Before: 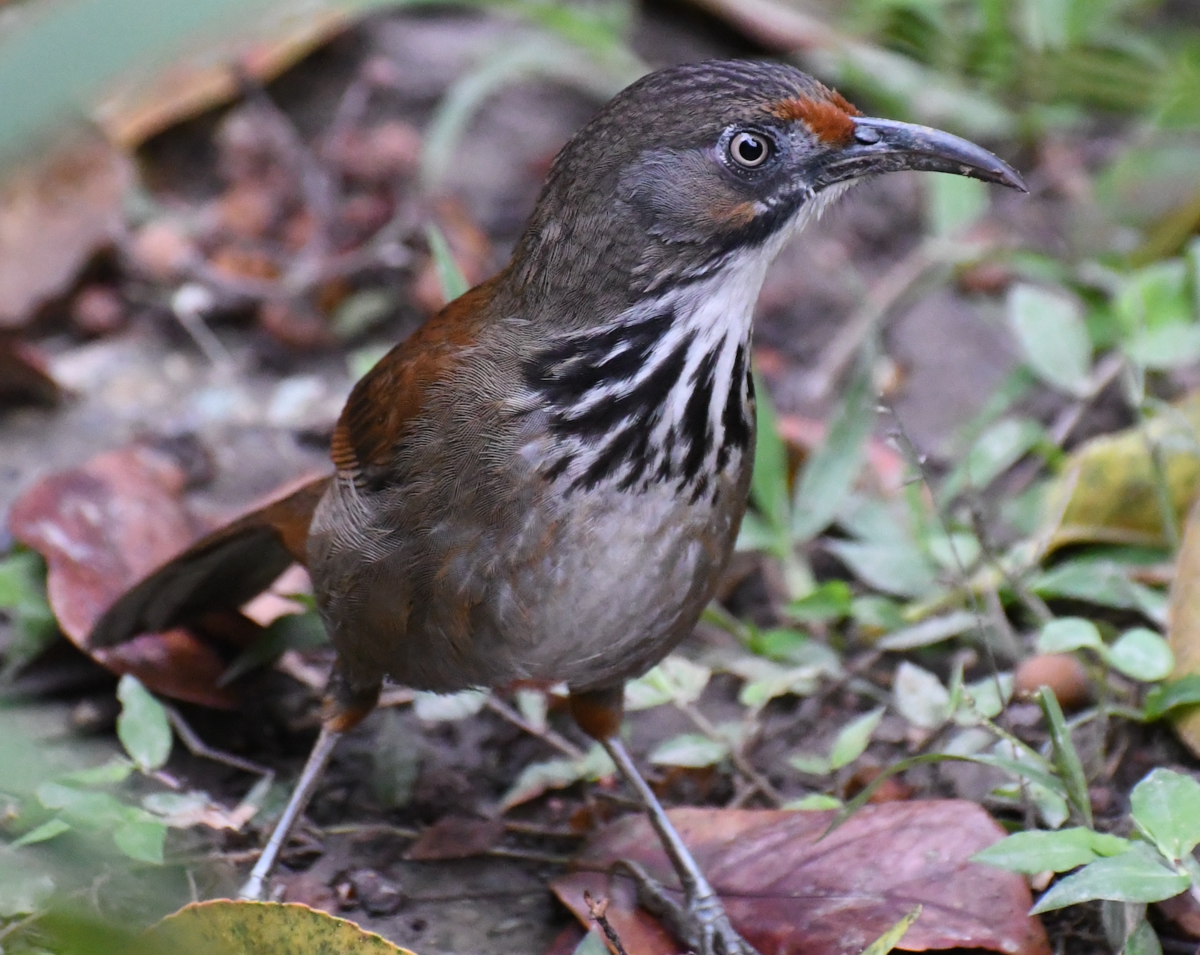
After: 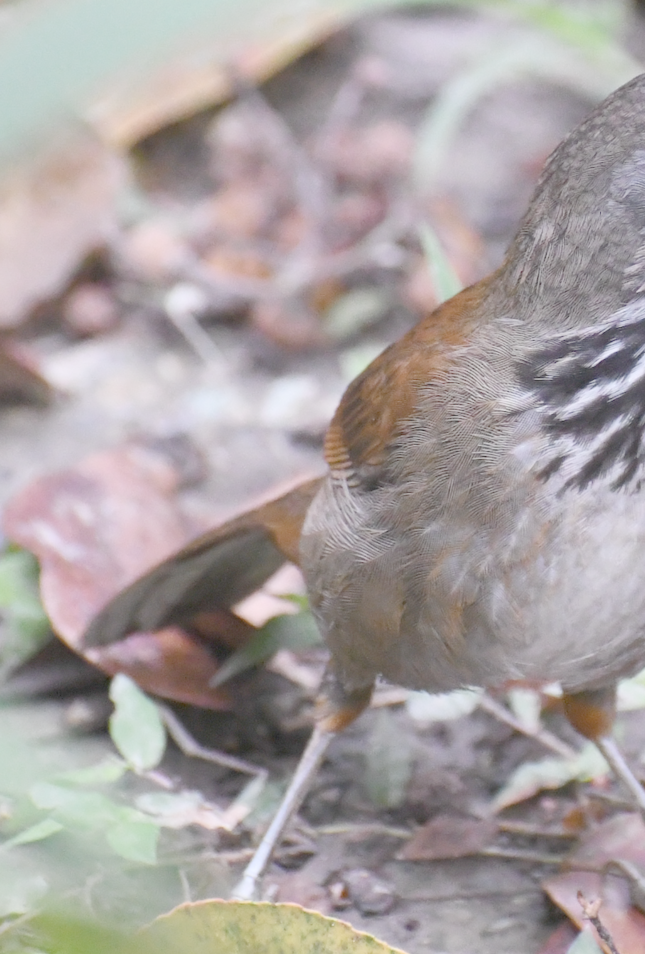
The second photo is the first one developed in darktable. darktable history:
crop: left 0.587%, right 45.588%, bottom 0.086%
